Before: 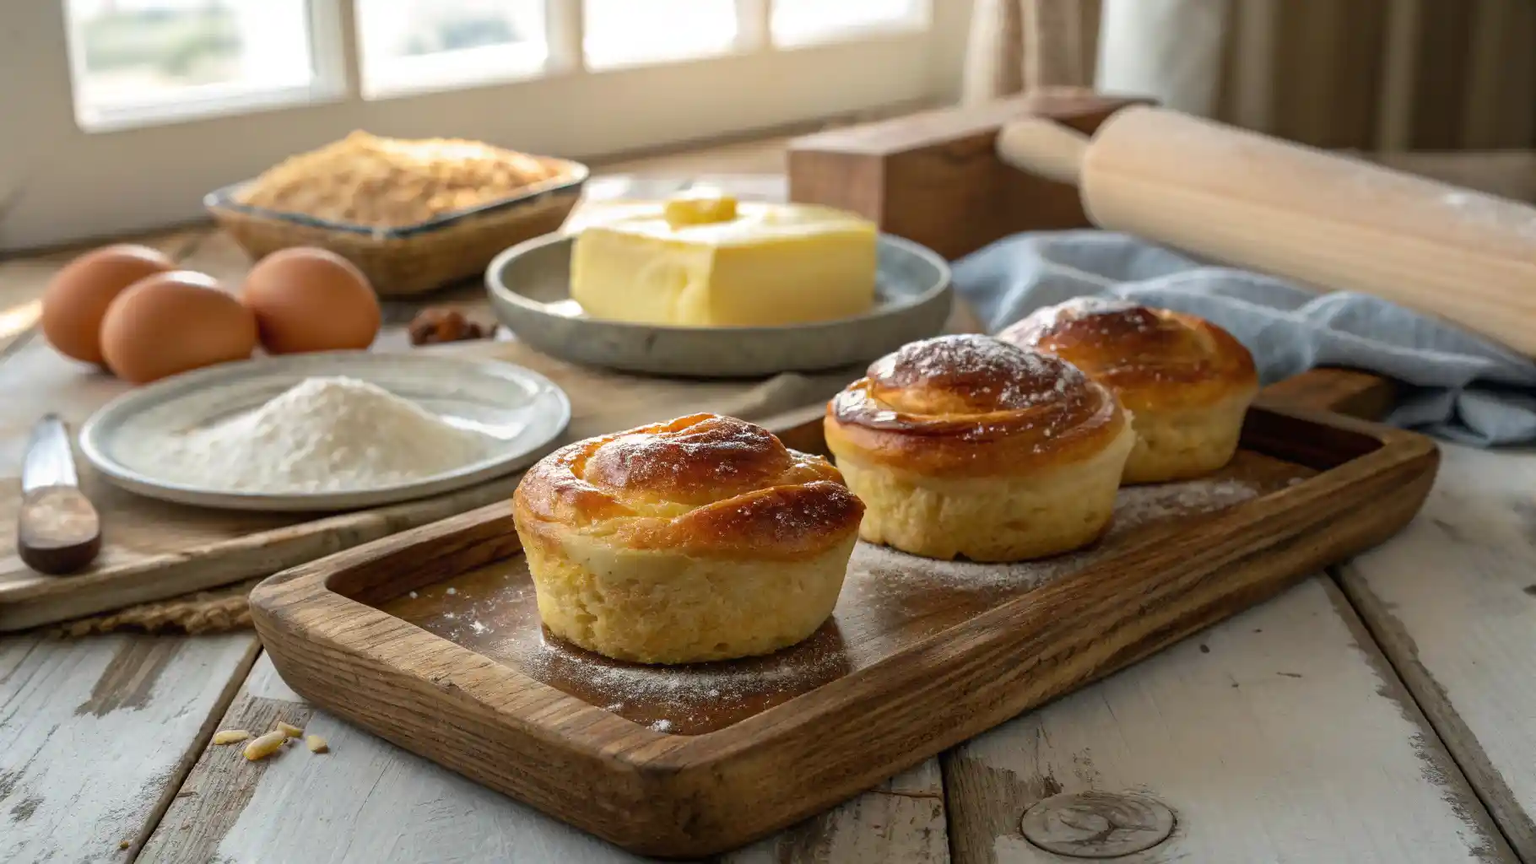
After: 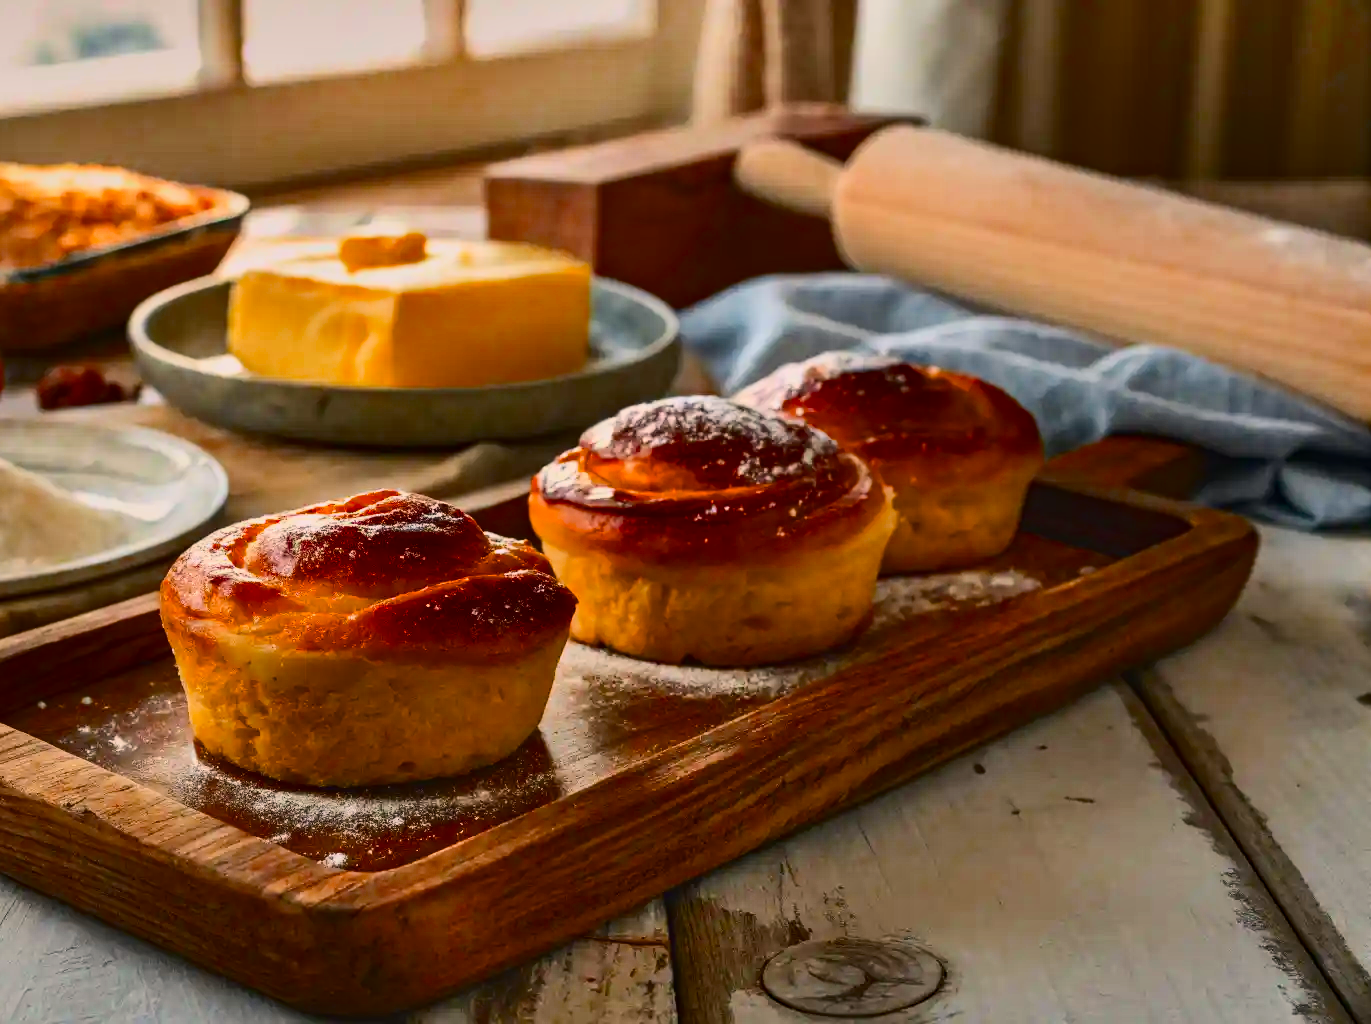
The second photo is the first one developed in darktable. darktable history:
shadows and highlights: shadows 81.92, white point adjustment -9.16, highlights -61.51, soften with gaussian
exposure: black level correction -0.007, exposure 0.068 EV, compensate exposure bias true, compensate highlight preservation false
color balance rgb: highlights gain › chroma 1.628%, highlights gain › hue 55.16°, perceptual saturation grading › global saturation 30.774%, saturation formula JzAzBz (2021)
crop and rotate: left 24.669%
contrast brightness saturation: contrast 0.287
haze removal: compatibility mode true, adaptive false
color zones: curves: ch1 [(0.235, 0.558) (0.75, 0.5)]; ch2 [(0.25, 0.462) (0.749, 0.457)]
